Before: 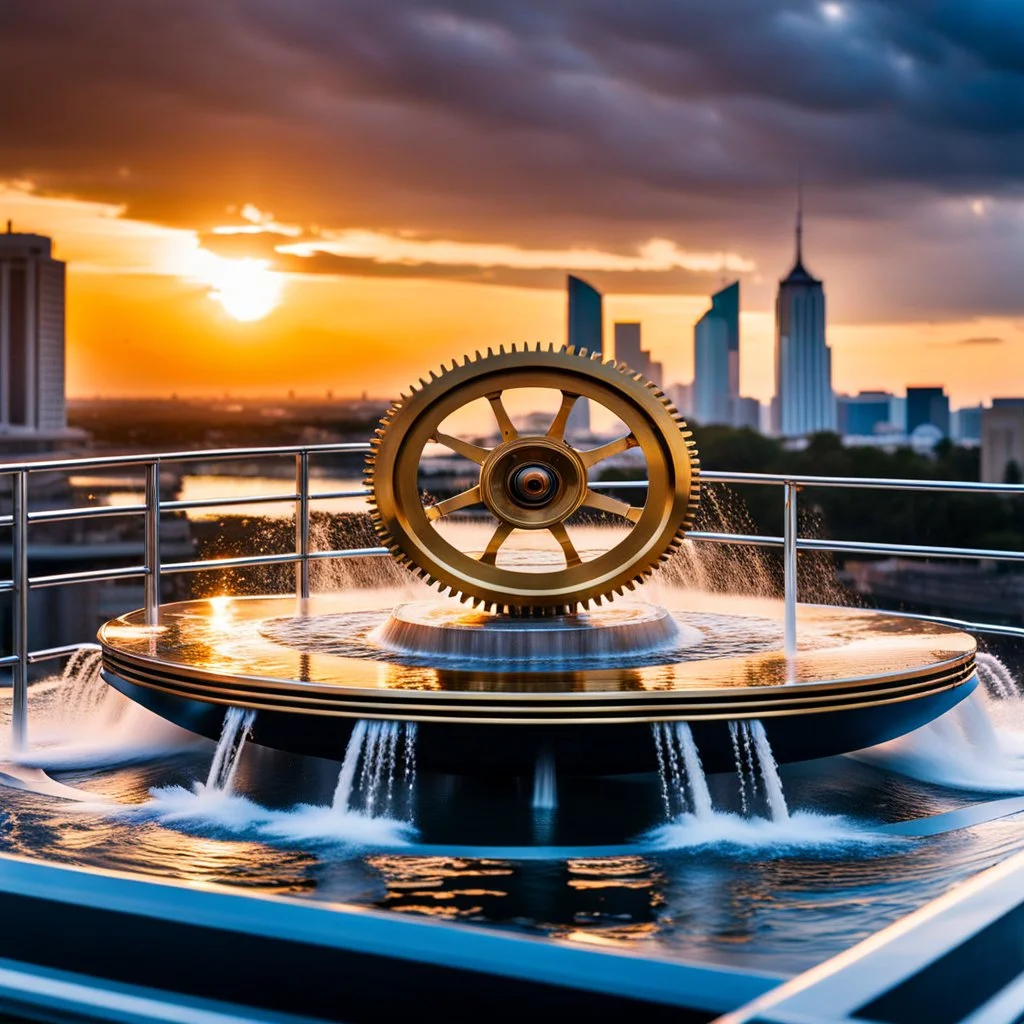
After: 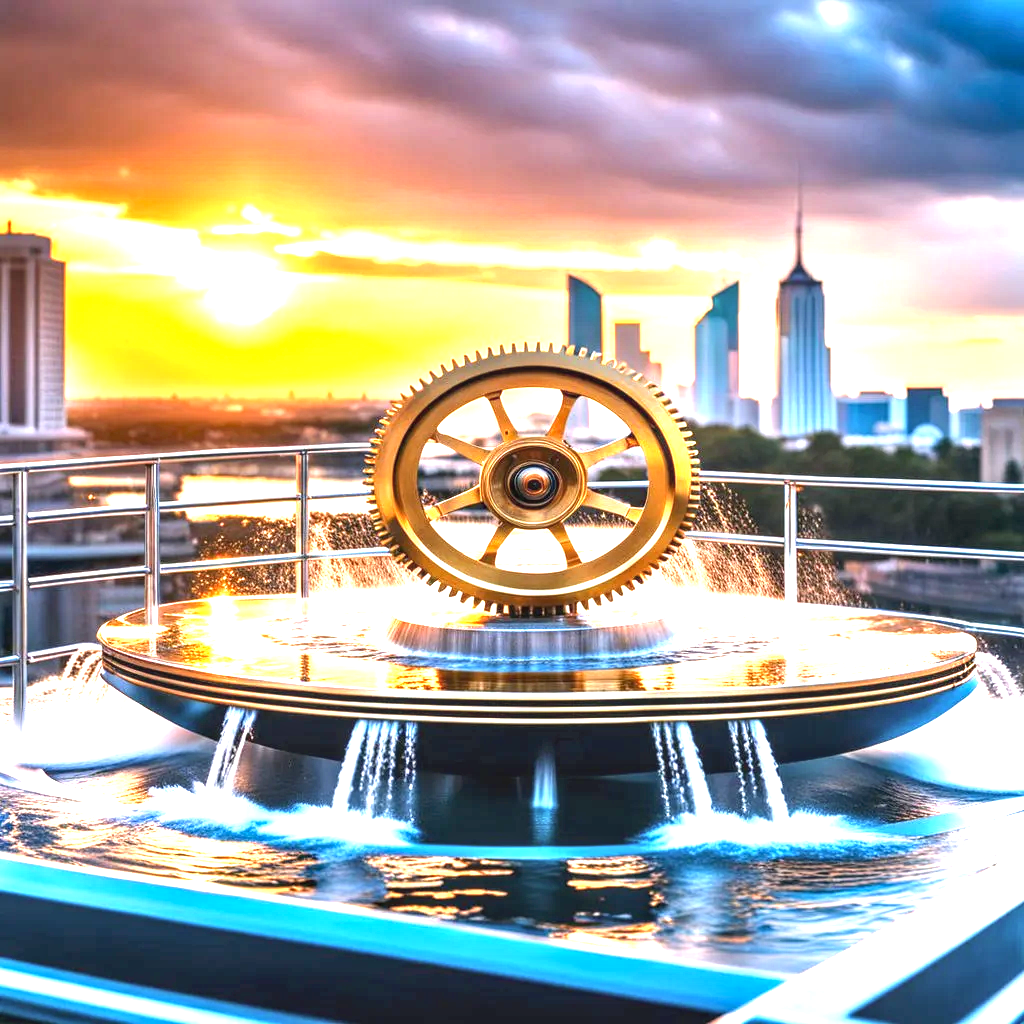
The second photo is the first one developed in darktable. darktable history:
exposure: black level correction 0, exposure 1.935 EV, compensate highlight preservation false
local contrast: on, module defaults
